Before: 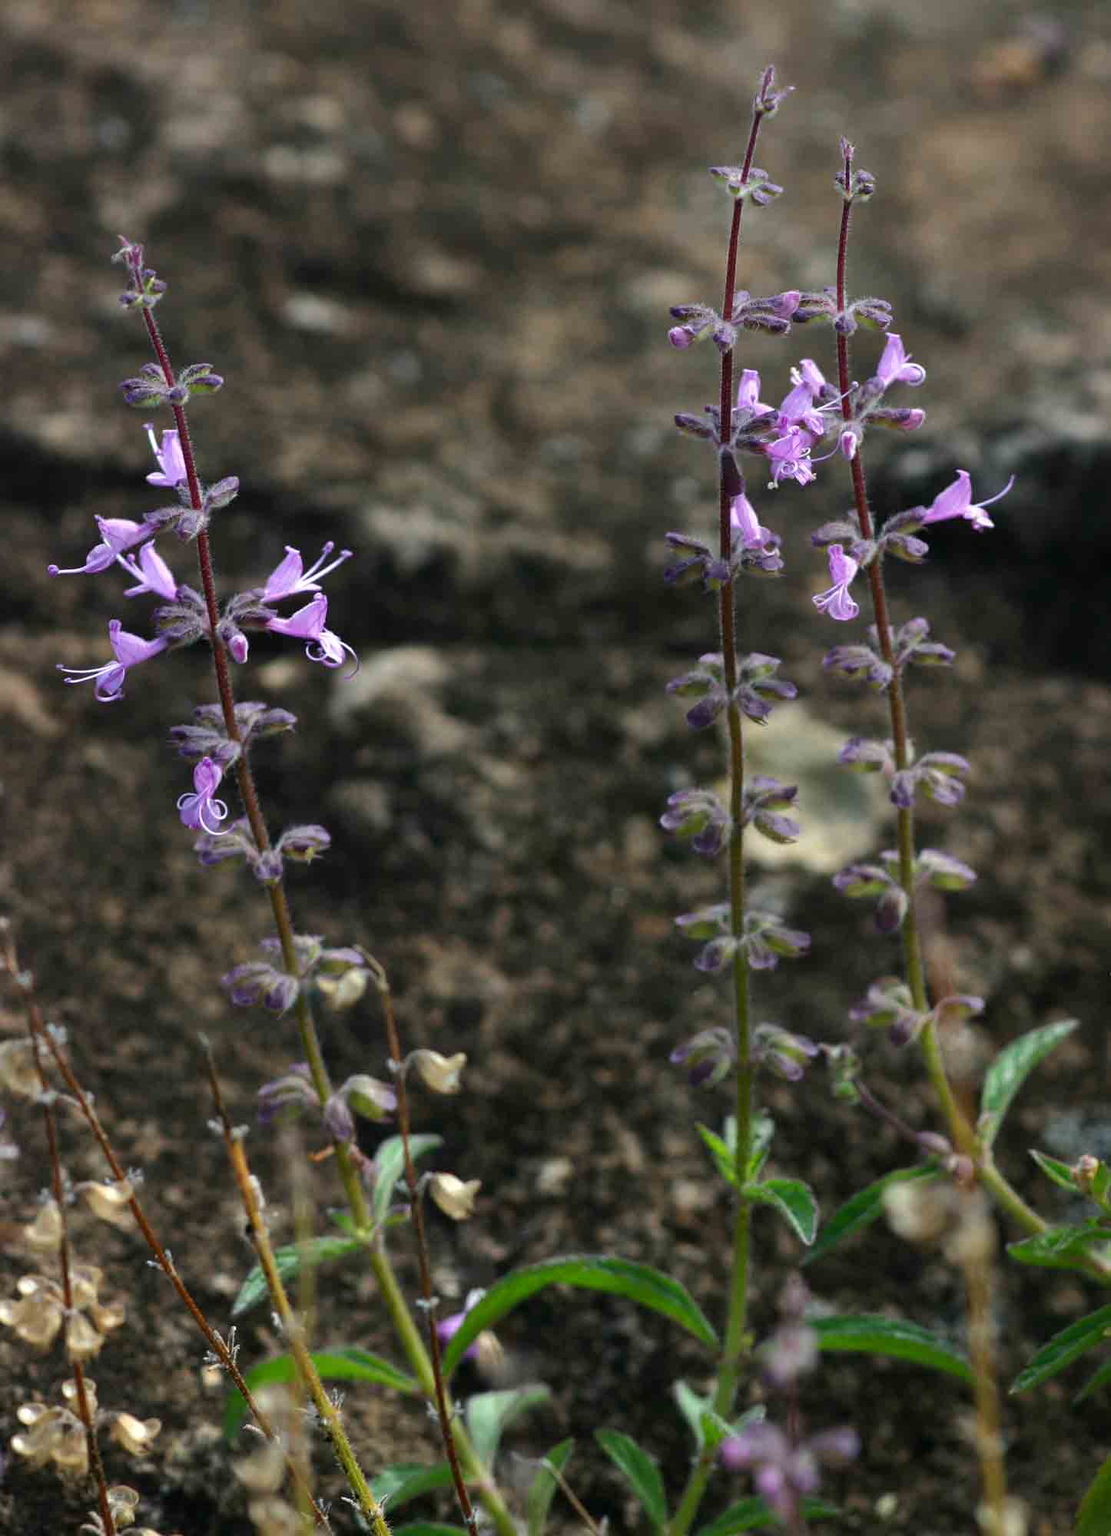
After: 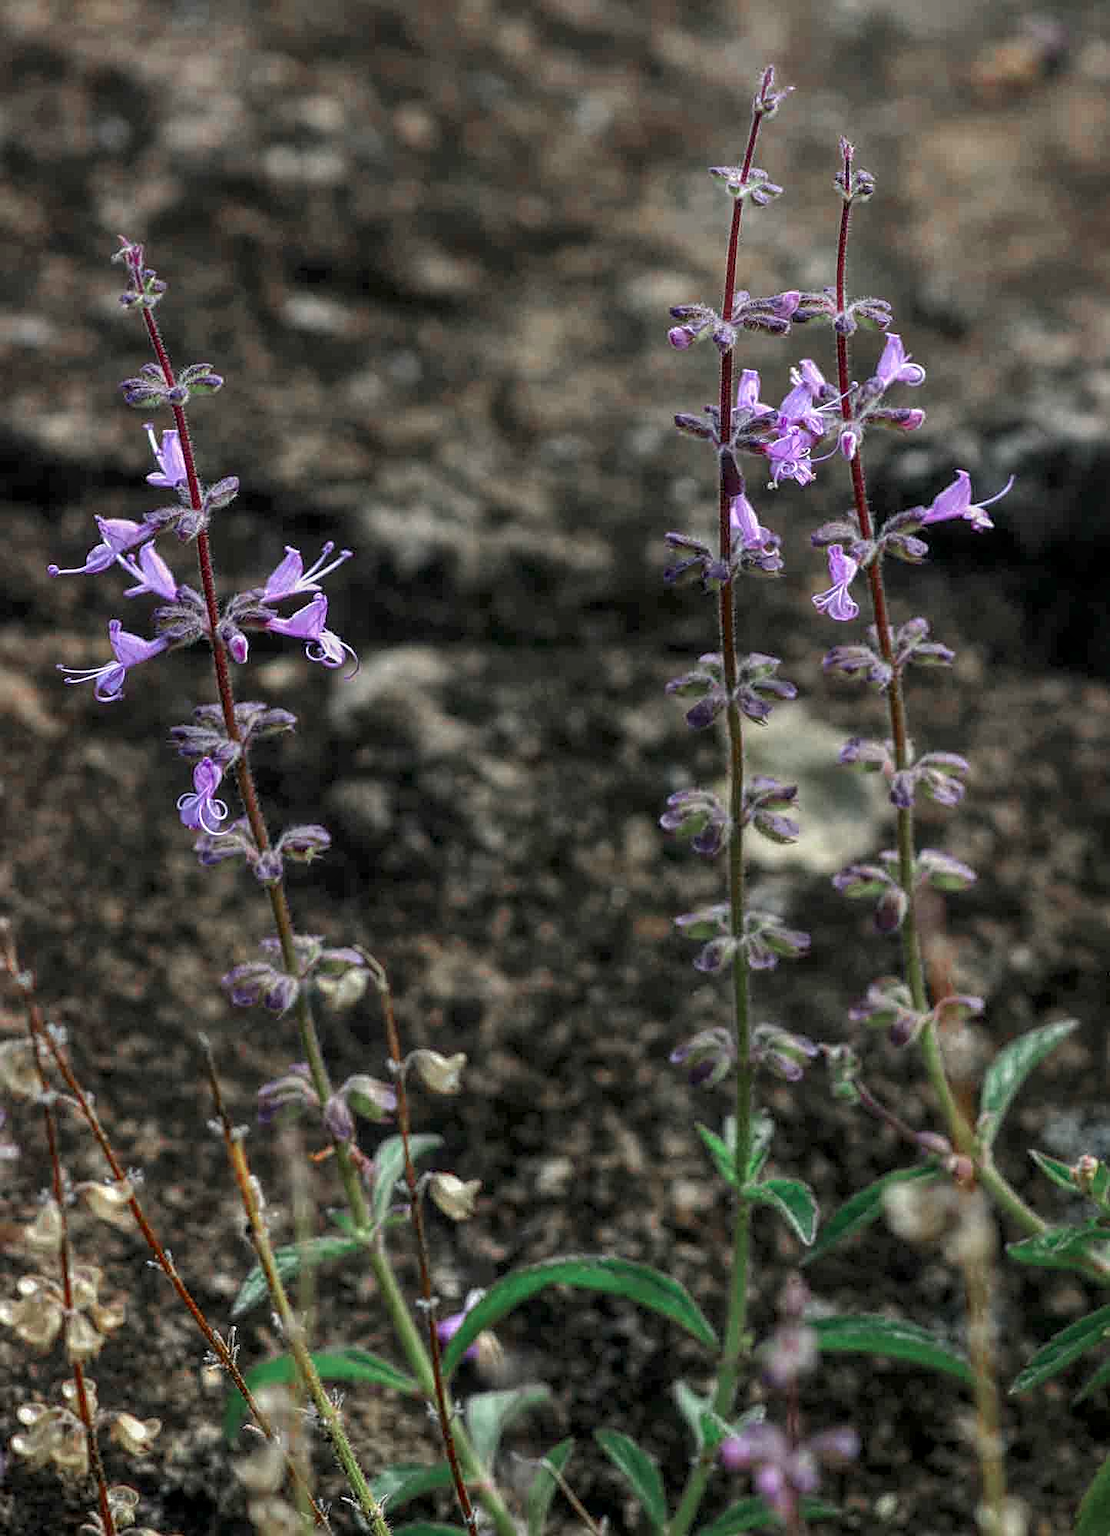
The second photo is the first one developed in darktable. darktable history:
color zones: curves: ch0 [(0, 0.466) (0.128, 0.466) (0.25, 0.5) (0.375, 0.456) (0.5, 0.5) (0.625, 0.5) (0.737, 0.652) (0.875, 0.5)]; ch1 [(0, 0.603) (0.125, 0.618) (0.261, 0.348) (0.372, 0.353) (0.497, 0.363) (0.611, 0.45) (0.731, 0.427) (0.875, 0.518) (0.998, 0.652)]; ch2 [(0, 0.559) (0.125, 0.451) (0.253, 0.564) (0.37, 0.578) (0.5, 0.466) (0.625, 0.471) (0.731, 0.471) (0.88, 0.485)]
sharpen: on, module defaults
local contrast: highlights 74%, shadows 55%, detail 177%, midtone range 0.208
